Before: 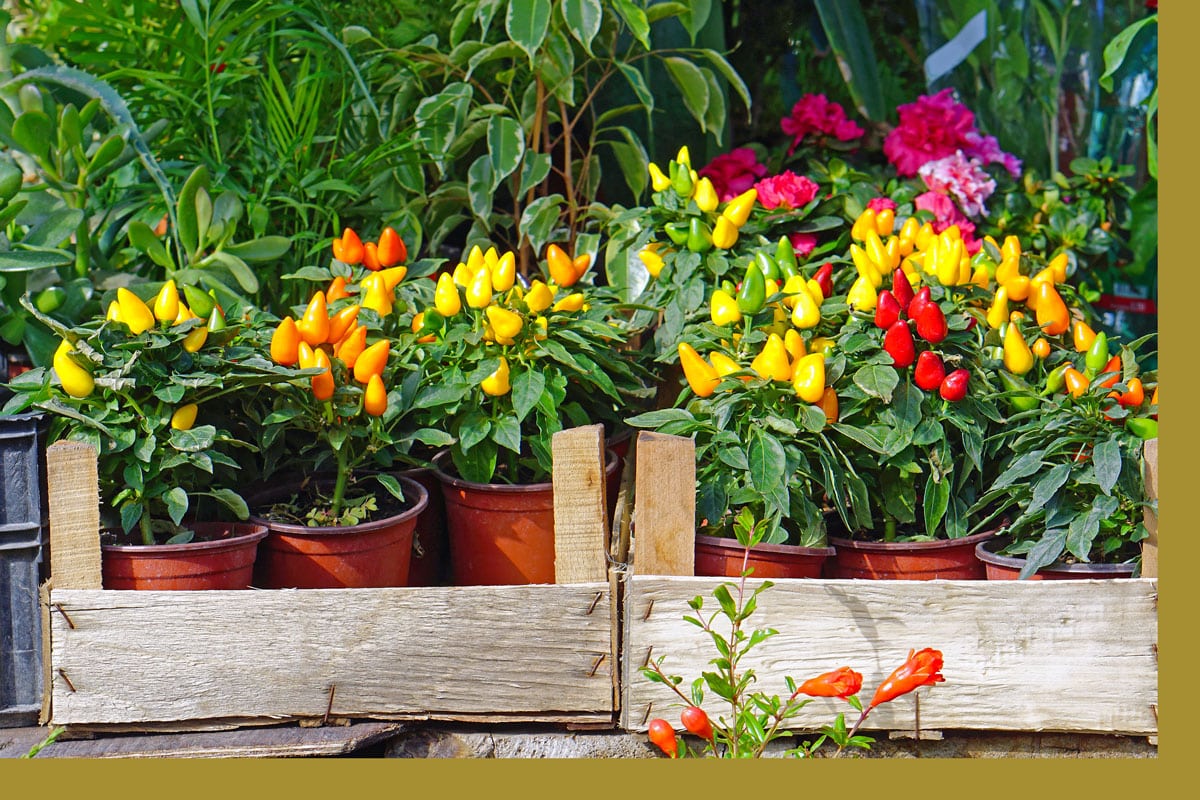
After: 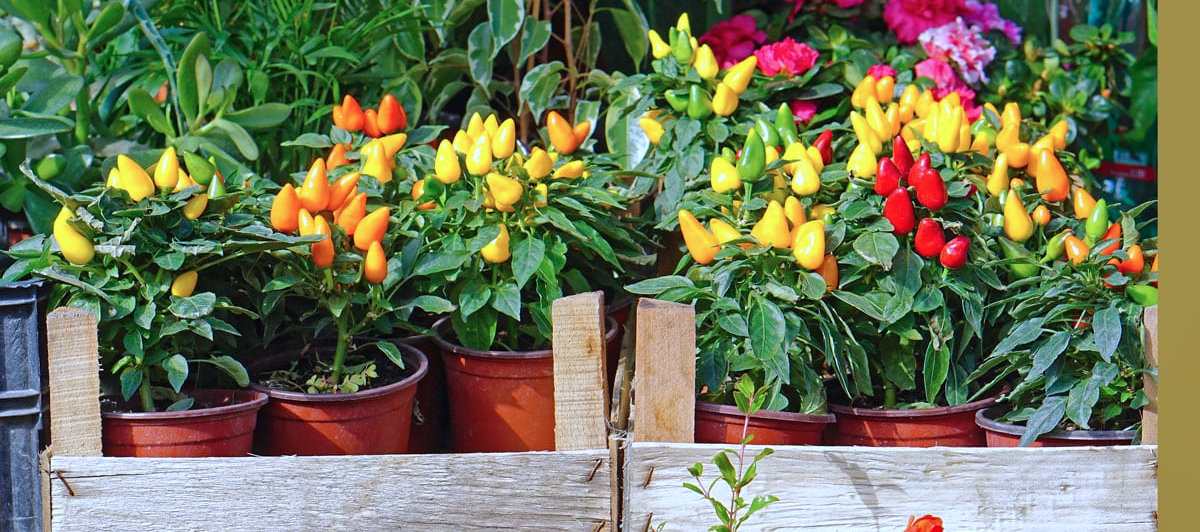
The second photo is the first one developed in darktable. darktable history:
color correction: highlights a* -2.24, highlights b* -18.1
shadows and highlights: shadows 29.61, highlights -30.47, low approximation 0.01, soften with gaussian
crop: top 16.727%, bottom 16.727%
